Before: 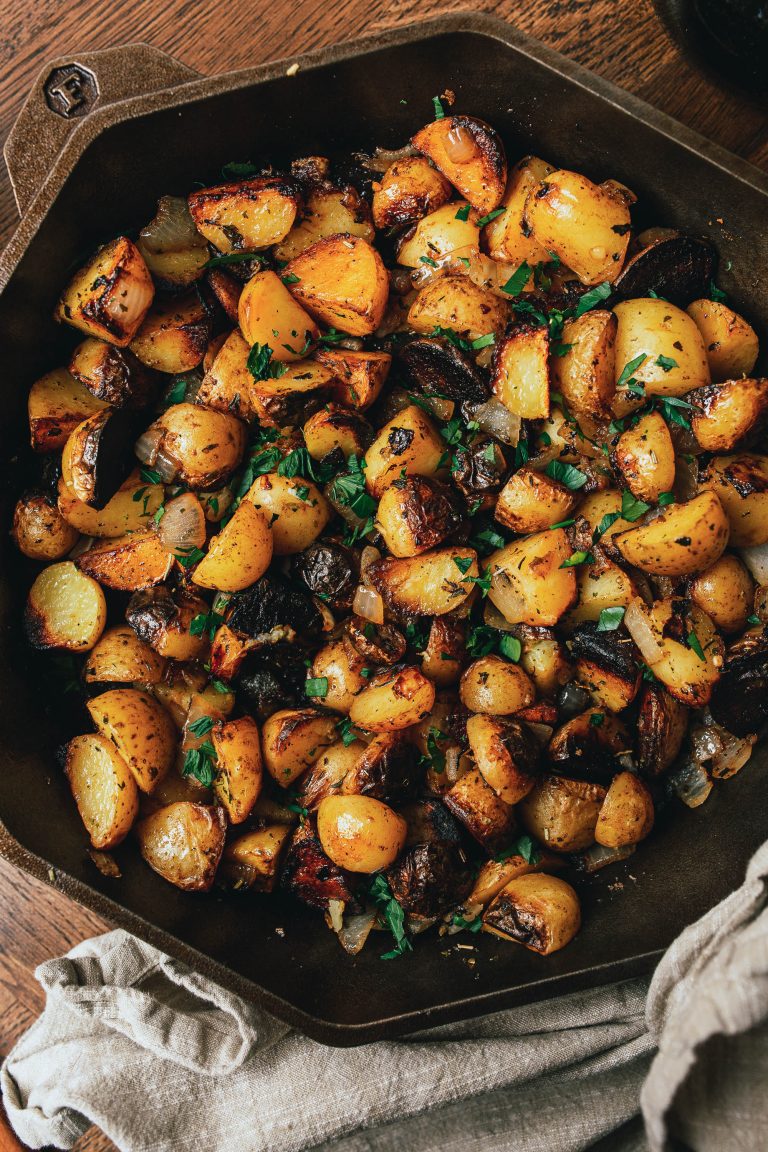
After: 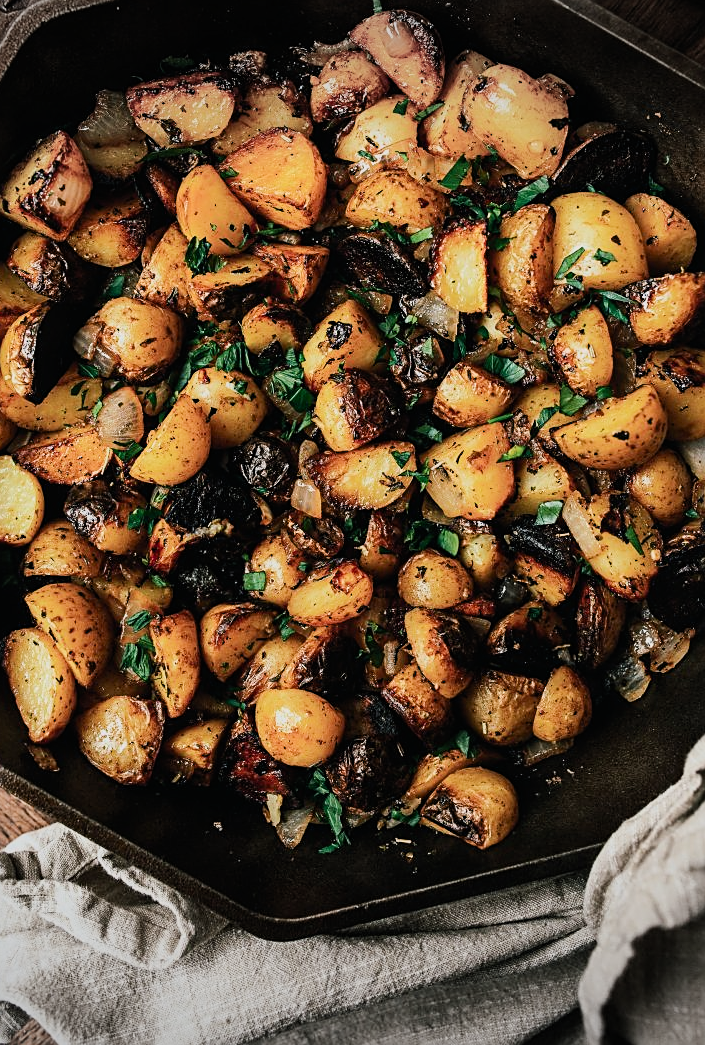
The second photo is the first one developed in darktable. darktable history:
crop and rotate: left 8.201%, top 9.223%
sharpen: on, module defaults
exposure: exposure -0.111 EV, compensate exposure bias true, compensate highlight preservation false
filmic rgb: black relative exposure -7.27 EV, white relative exposure 5.05 EV, threshold 5.95 EV, hardness 3.22, enable highlight reconstruction true
vignetting: fall-off start 99.24%, brightness -0.265, width/height ratio 1.32, unbound false
contrast brightness saturation: contrast 0.237, brightness 0.09
tone curve: curves: ch0 [(0, 0) (0.003, 0.005) (0.011, 0.019) (0.025, 0.04) (0.044, 0.064) (0.069, 0.095) (0.1, 0.129) (0.136, 0.169) (0.177, 0.207) (0.224, 0.247) (0.277, 0.298) (0.335, 0.354) (0.399, 0.416) (0.468, 0.478) (0.543, 0.553) (0.623, 0.634) (0.709, 0.709) (0.801, 0.817) (0.898, 0.912) (1, 1)]
